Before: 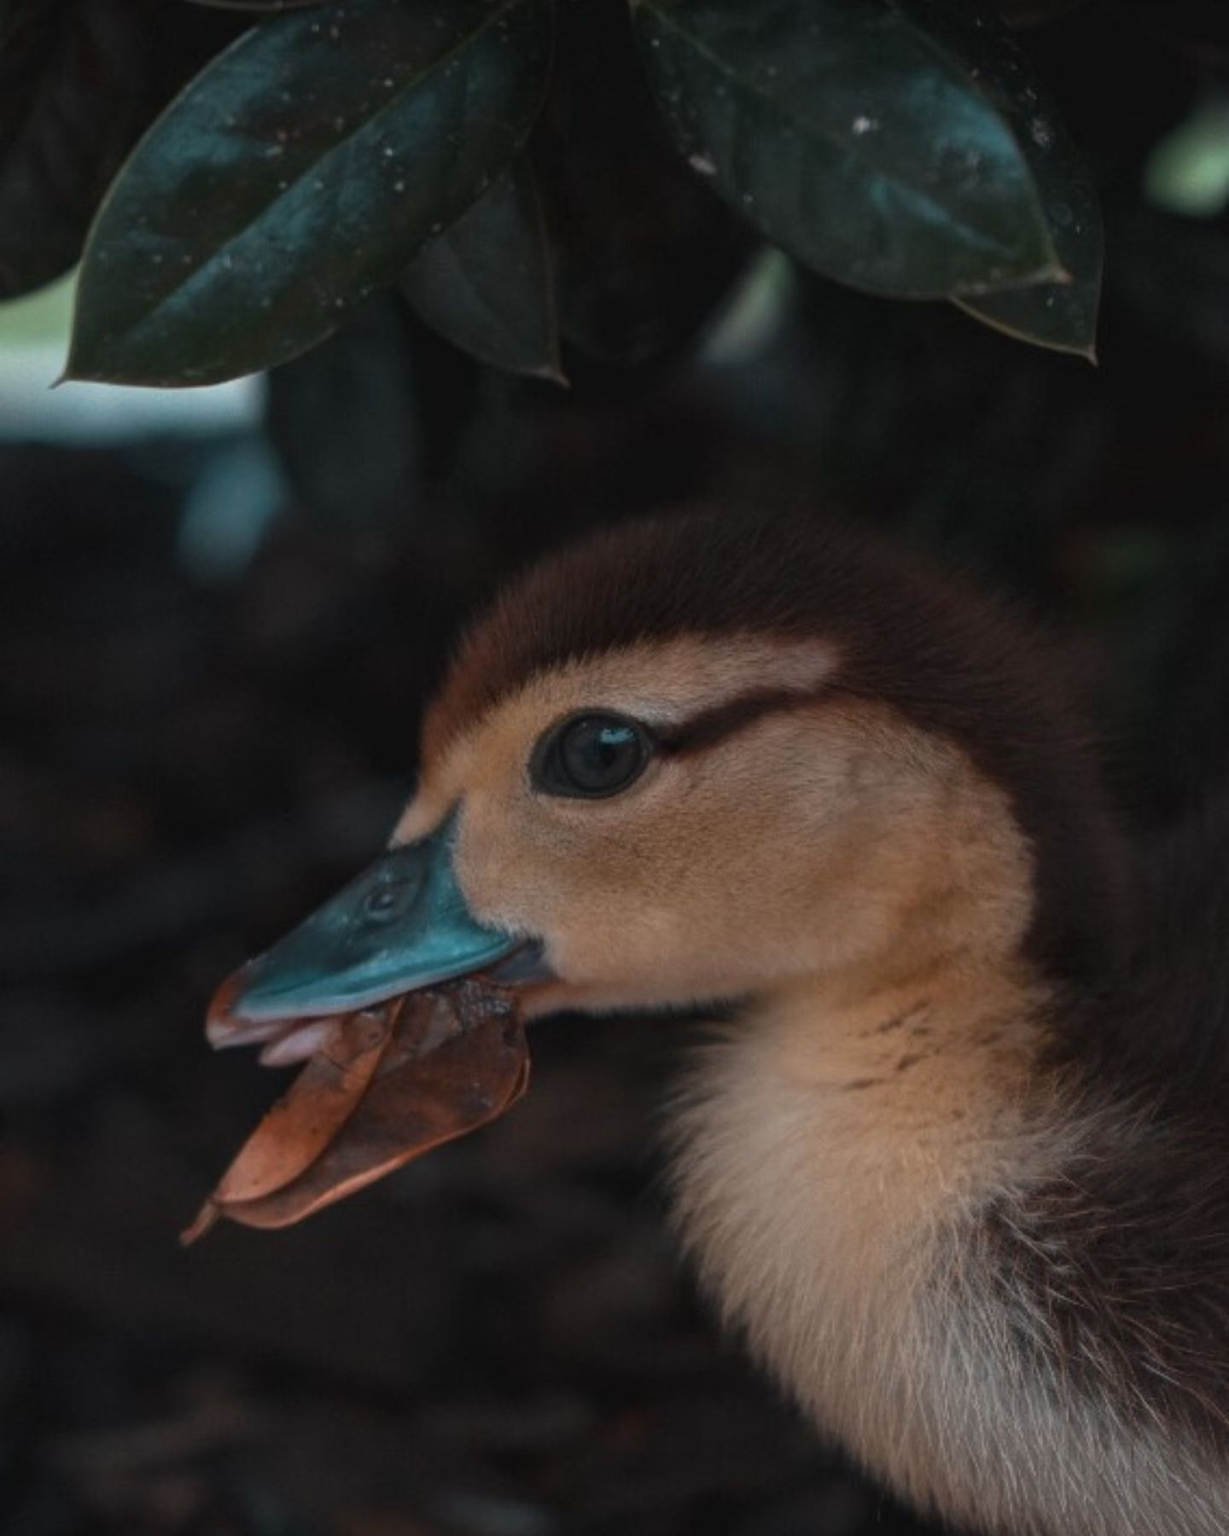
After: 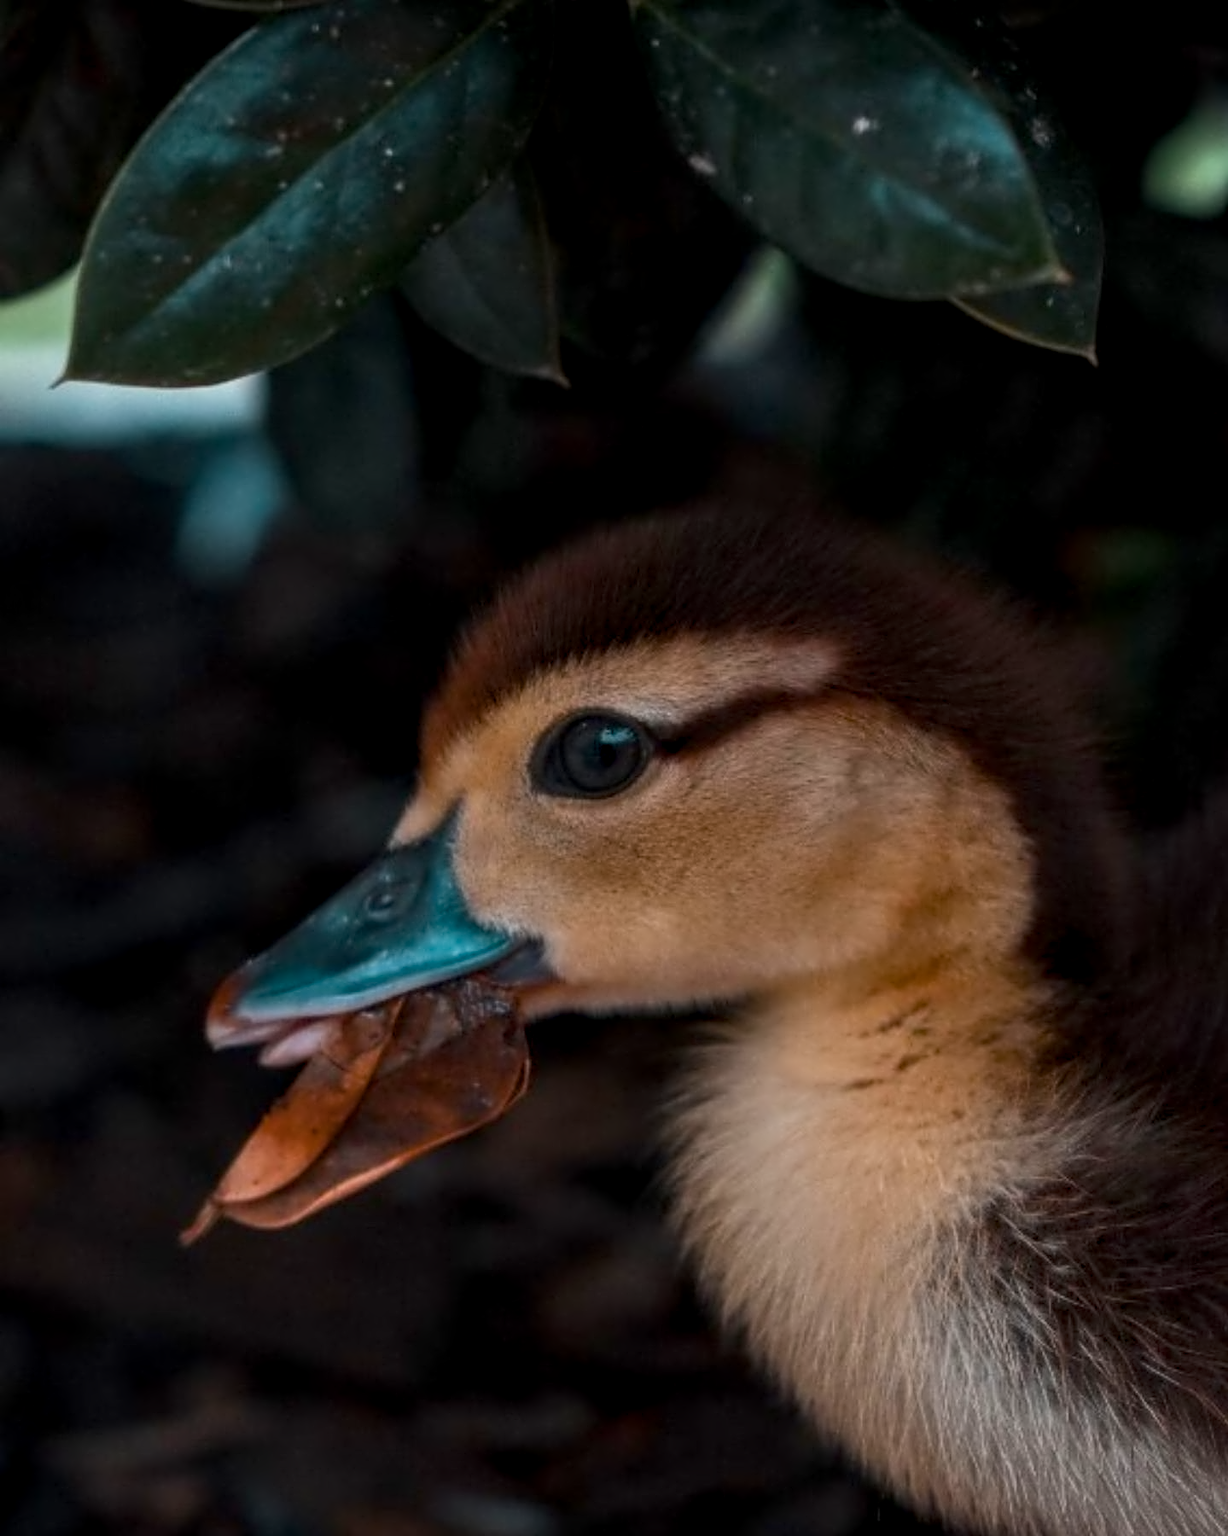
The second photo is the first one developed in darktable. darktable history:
local contrast: on, module defaults
contrast equalizer: y [[0.5 ×4, 0.524, 0.59], [0.5 ×6], [0.5 ×6], [0, 0, 0, 0.01, 0.045, 0.012], [0, 0, 0, 0.044, 0.195, 0.131]]
color balance rgb: global offset › luminance -0.51%, perceptual saturation grading › global saturation 27.53%, perceptual saturation grading › highlights -25%, perceptual saturation grading › shadows 25%, perceptual brilliance grading › highlights 6.62%, perceptual brilliance grading › mid-tones 17.07%, perceptual brilliance grading › shadows -5.23%
